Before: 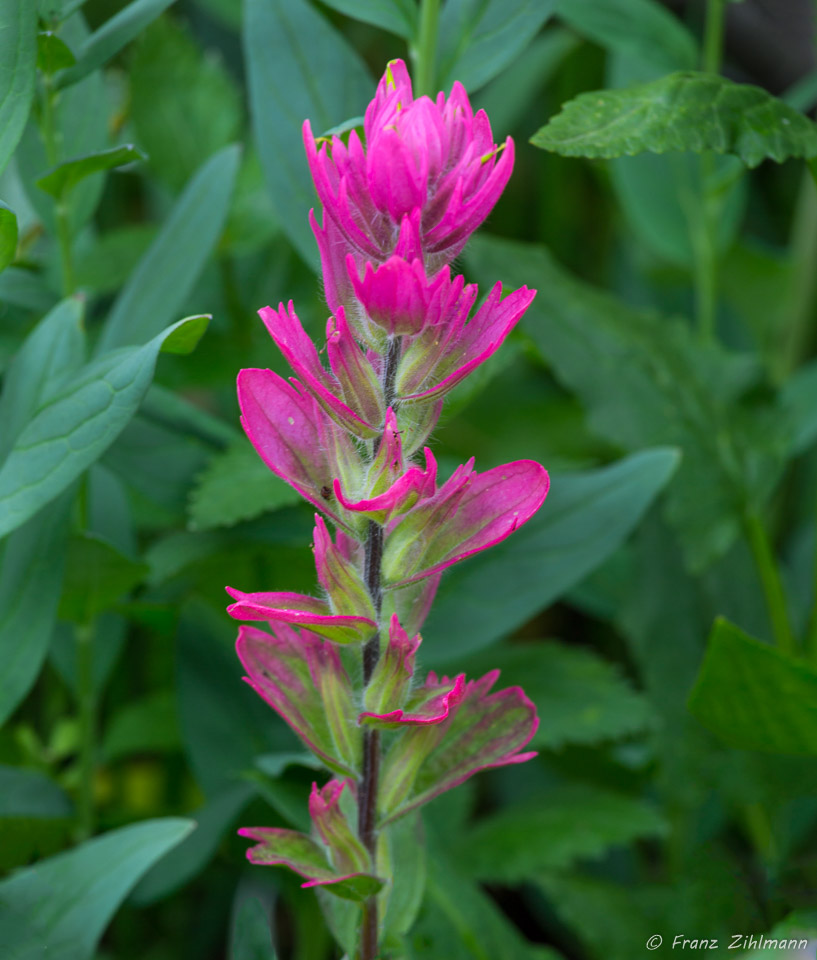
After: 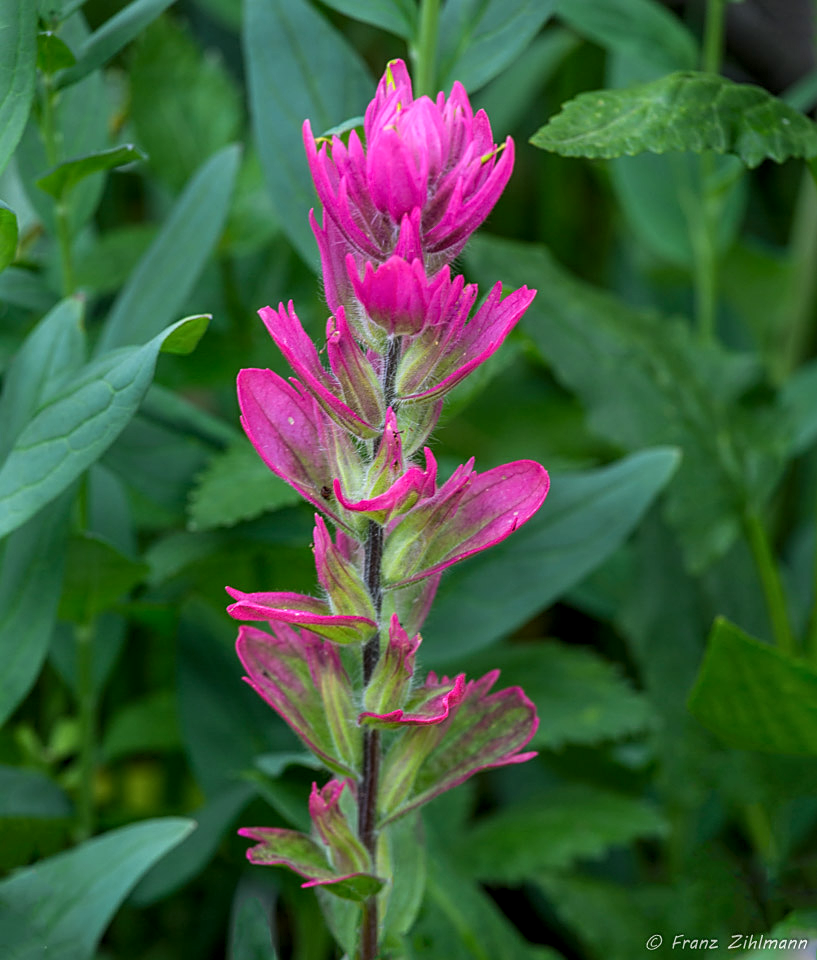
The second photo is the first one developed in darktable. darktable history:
local contrast: highlights 0%, shadows 0%, detail 133%
sharpen: on, module defaults
